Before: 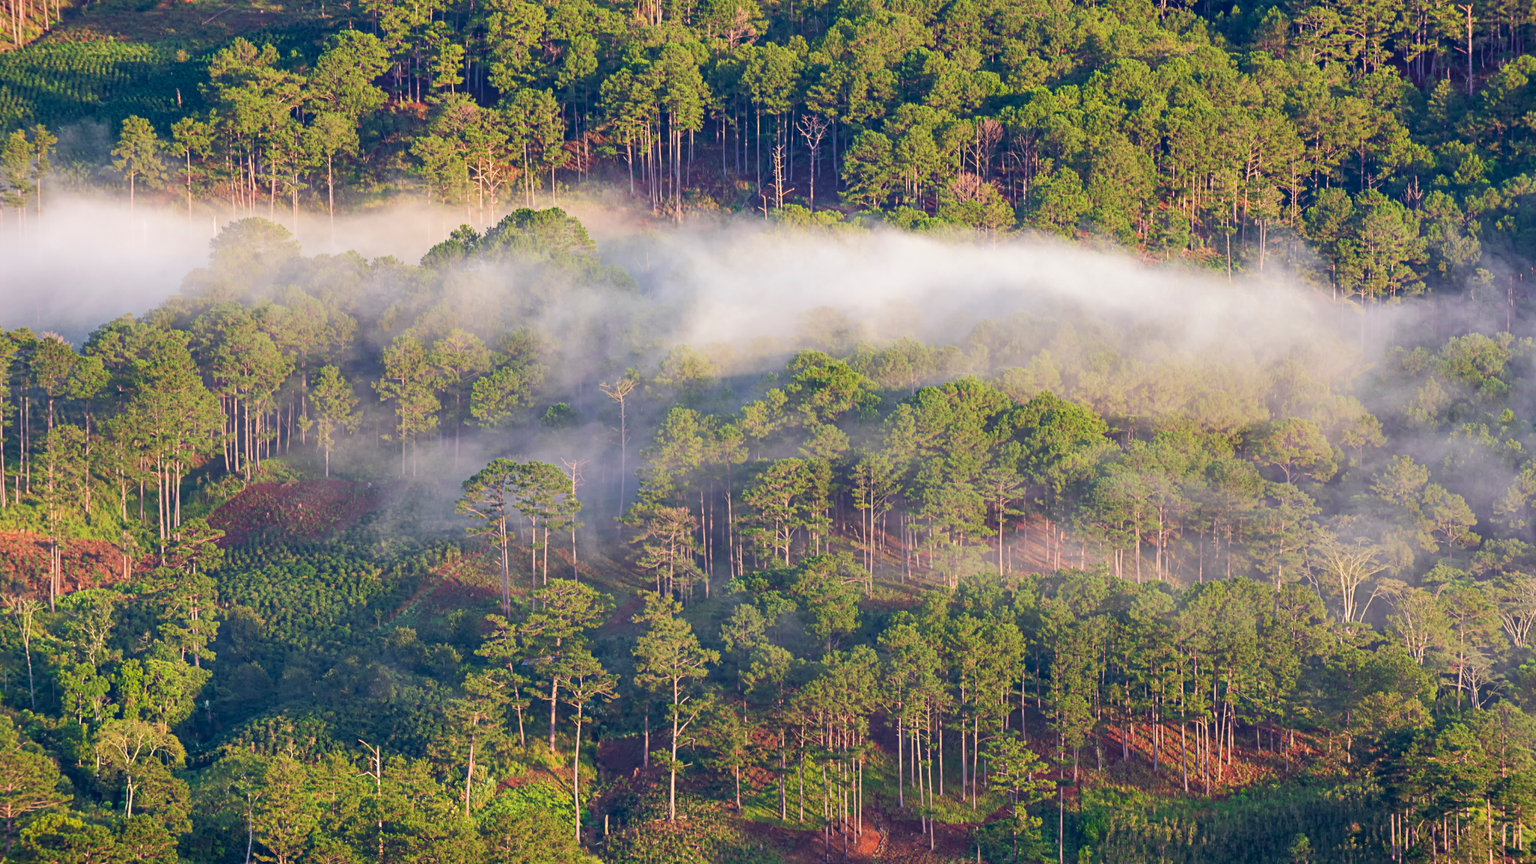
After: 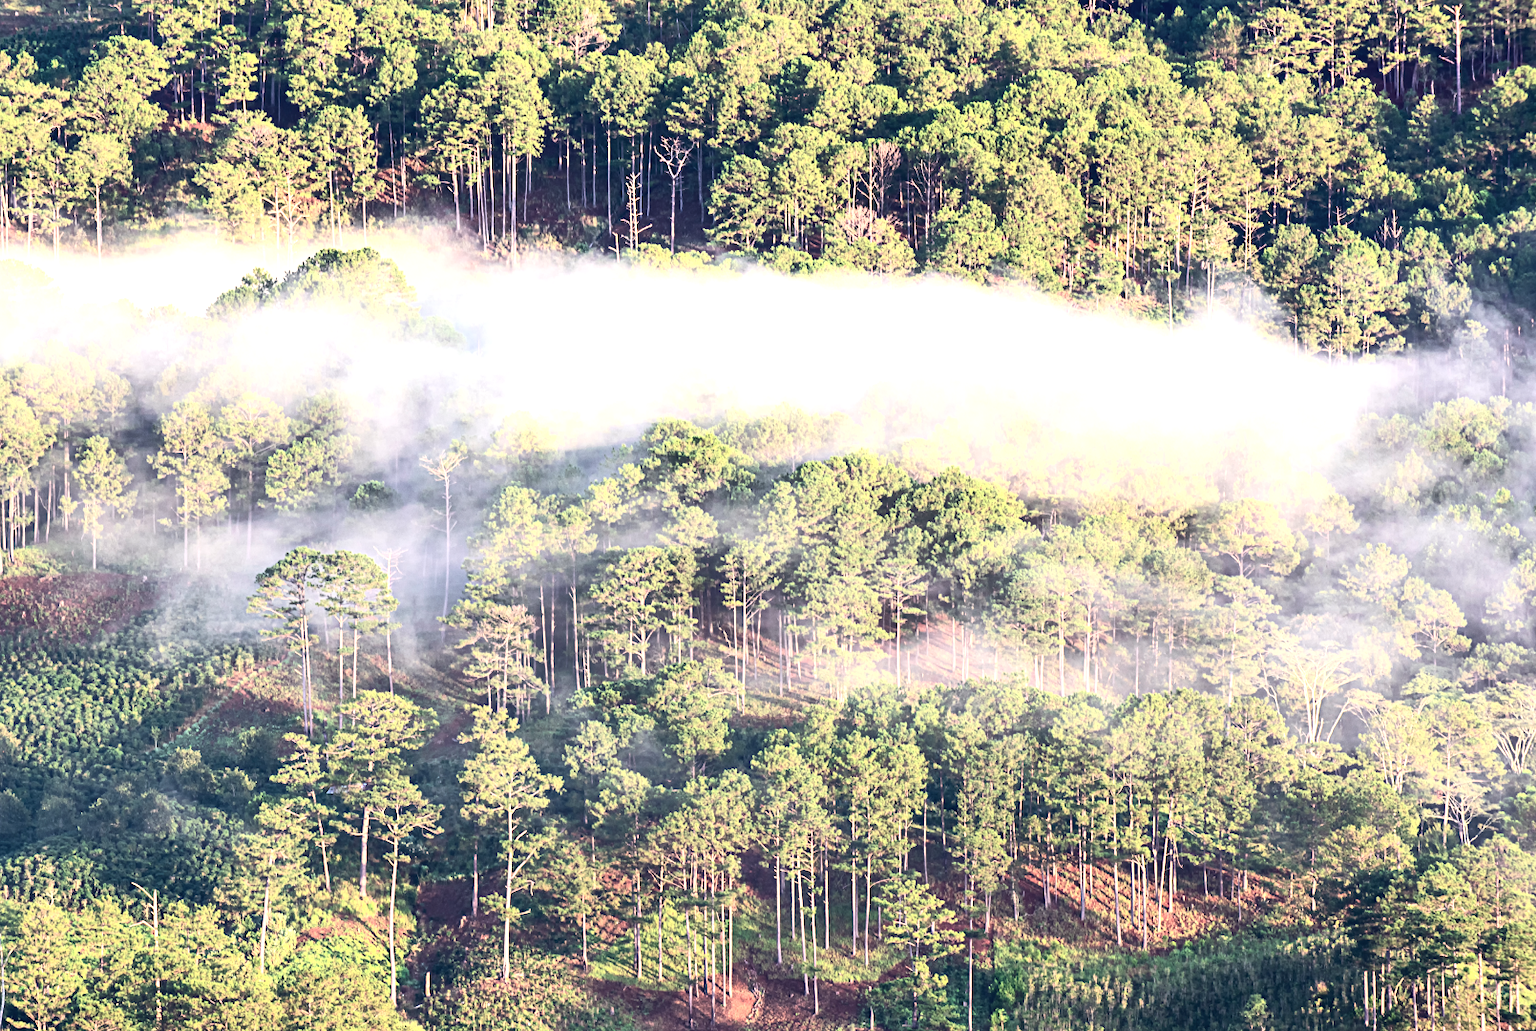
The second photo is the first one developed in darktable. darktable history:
contrast brightness saturation: contrast 0.254, saturation -0.324
exposure: exposure 1.257 EV, compensate highlight preservation false
shadows and highlights: radius 267.3, highlights color adjustment 0.337%, soften with gaussian
crop: left 16.173%
